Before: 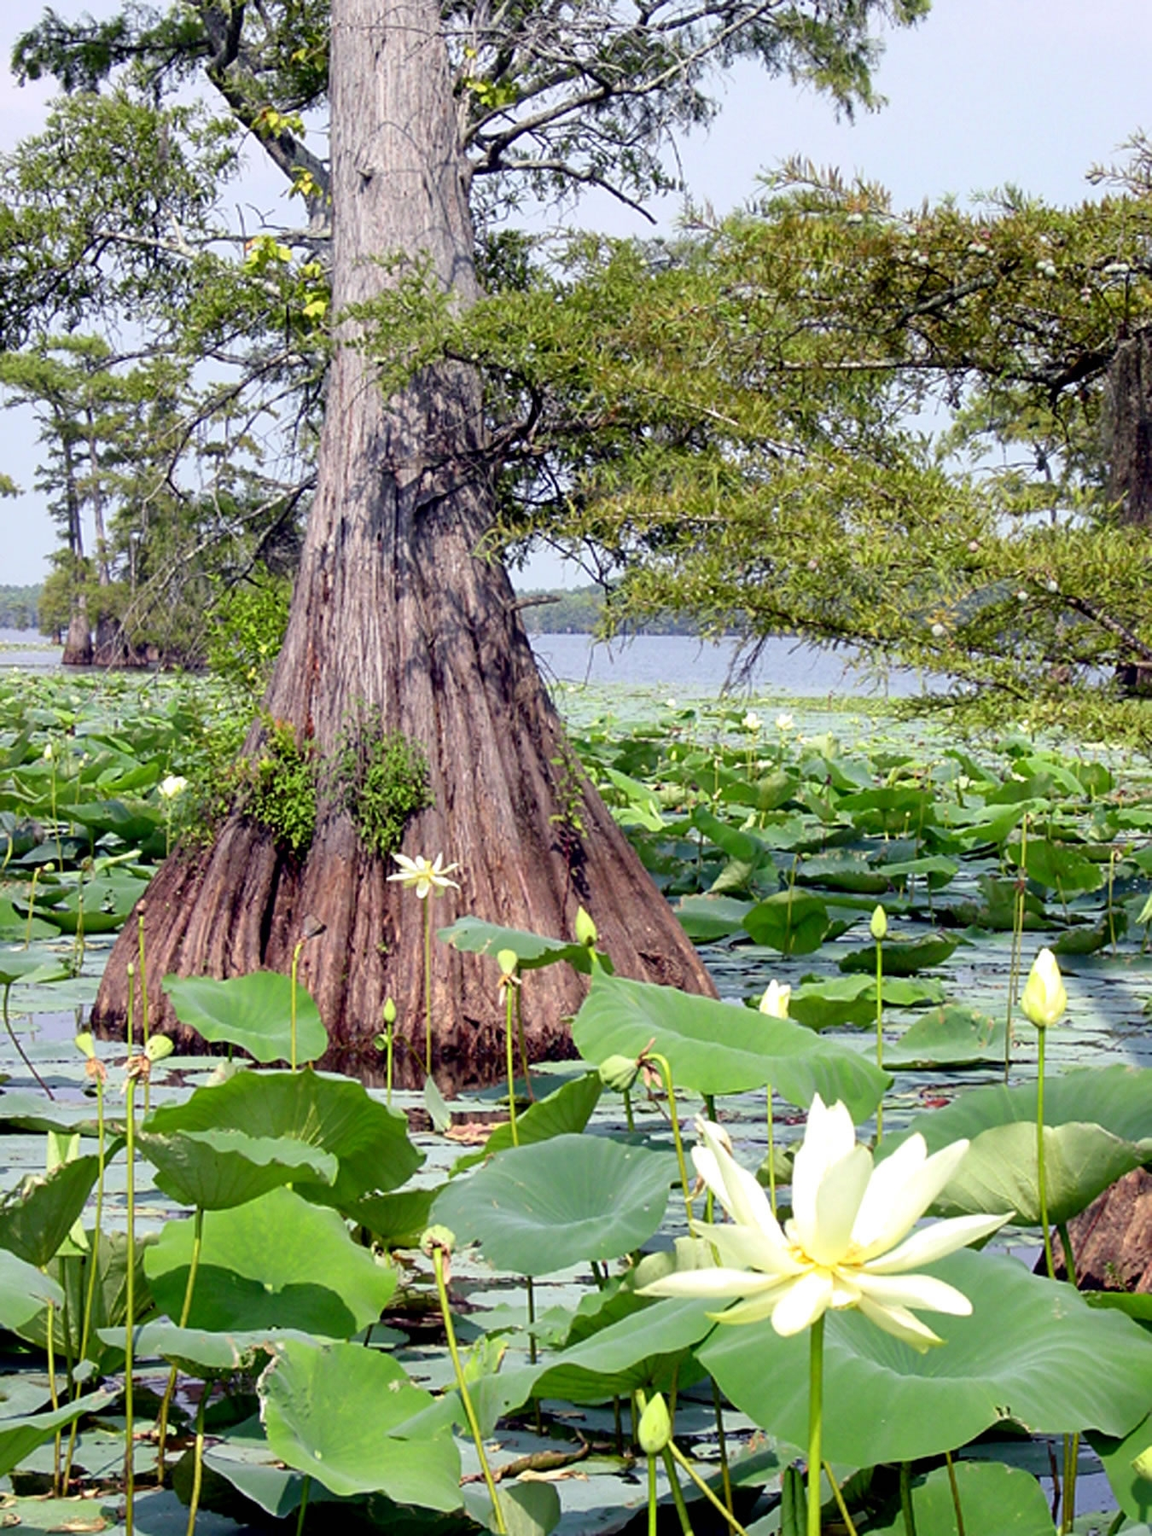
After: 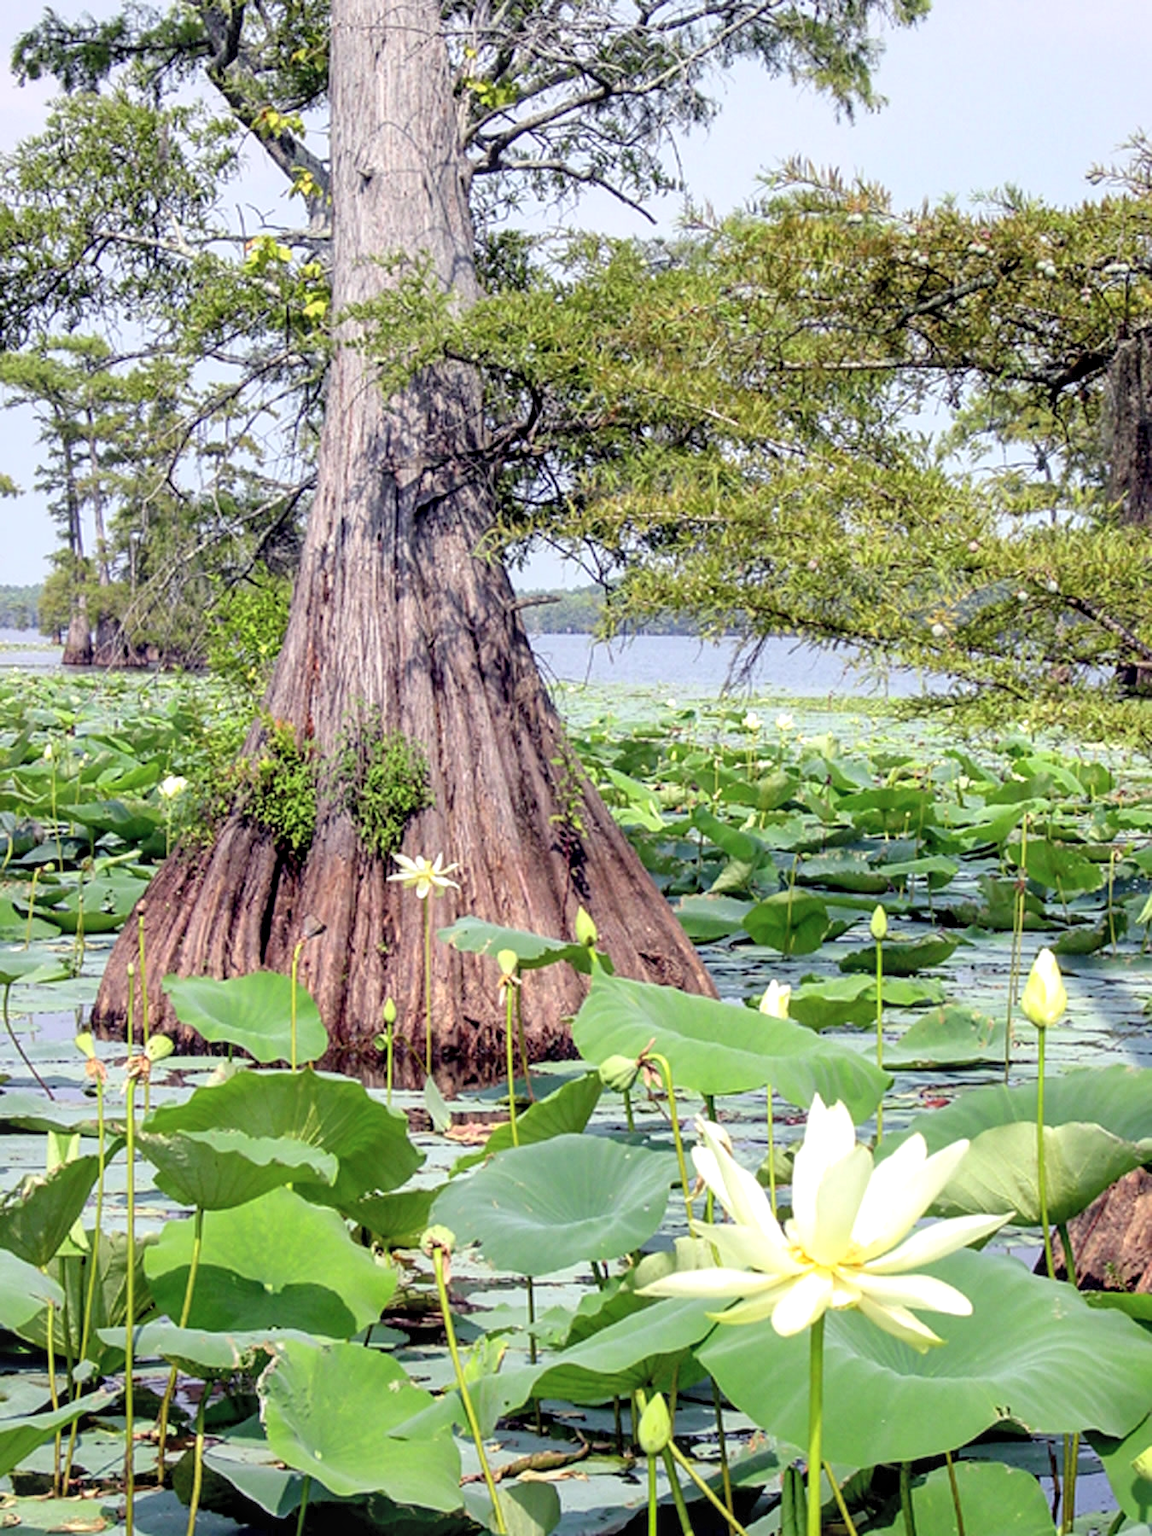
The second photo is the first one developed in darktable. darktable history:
contrast brightness saturation: brightness 0.15
local contrast: on, module defaults
